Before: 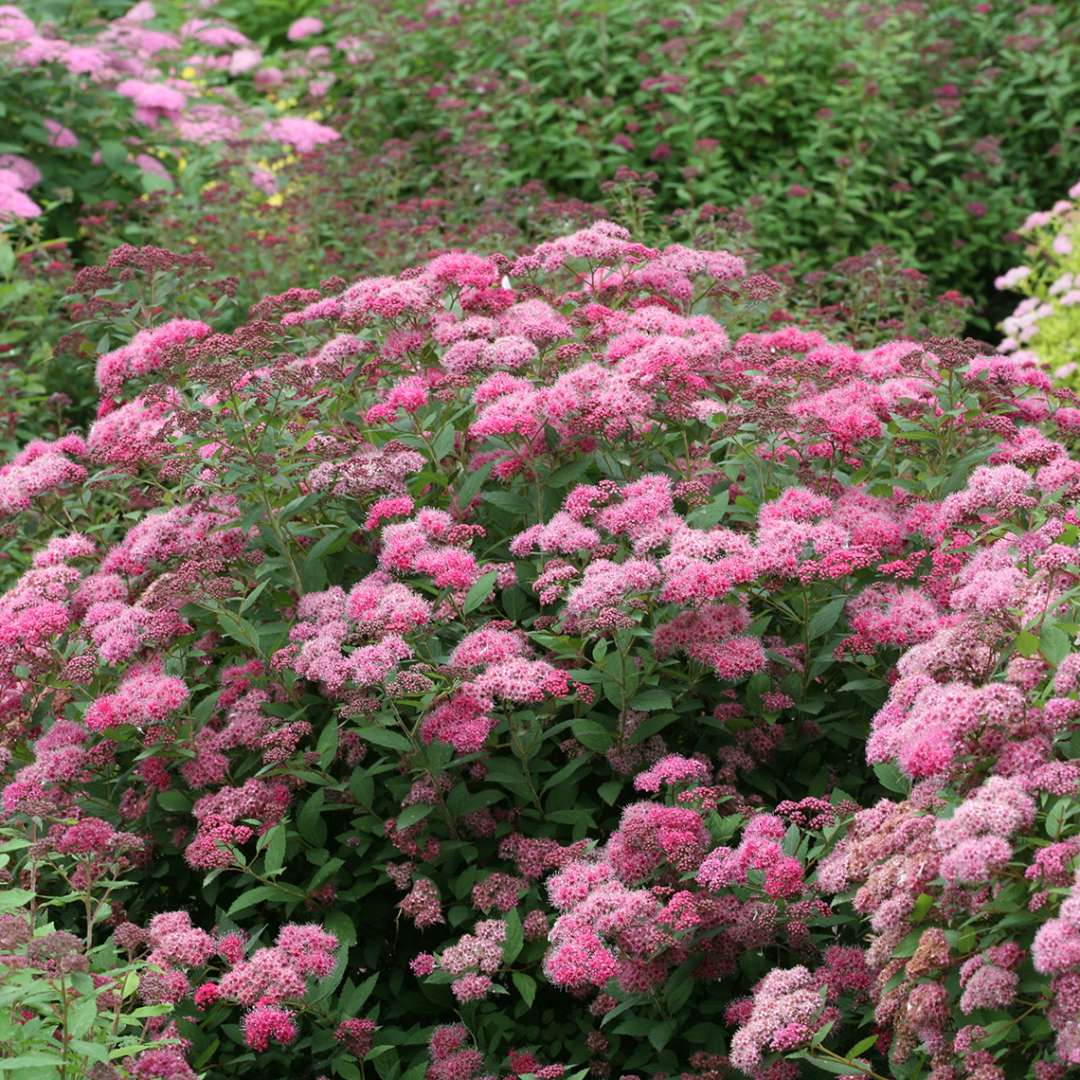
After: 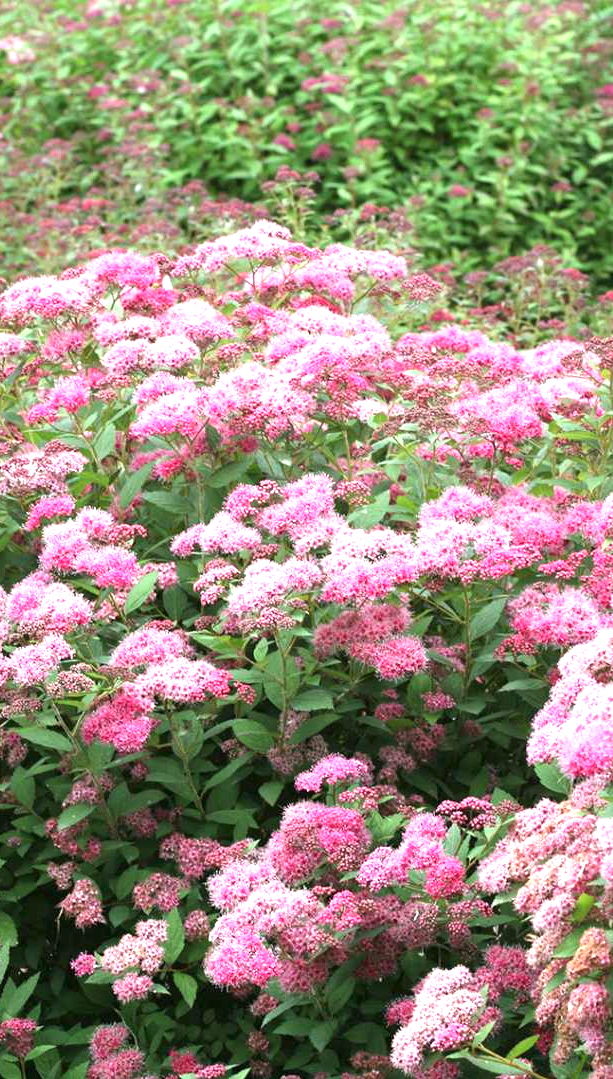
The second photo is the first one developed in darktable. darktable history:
crop: left 31.443%, top 0.013%, right 11.795%
exposure: black level correction 0, exposure 1.299 EV, compensate highlight preservation false
